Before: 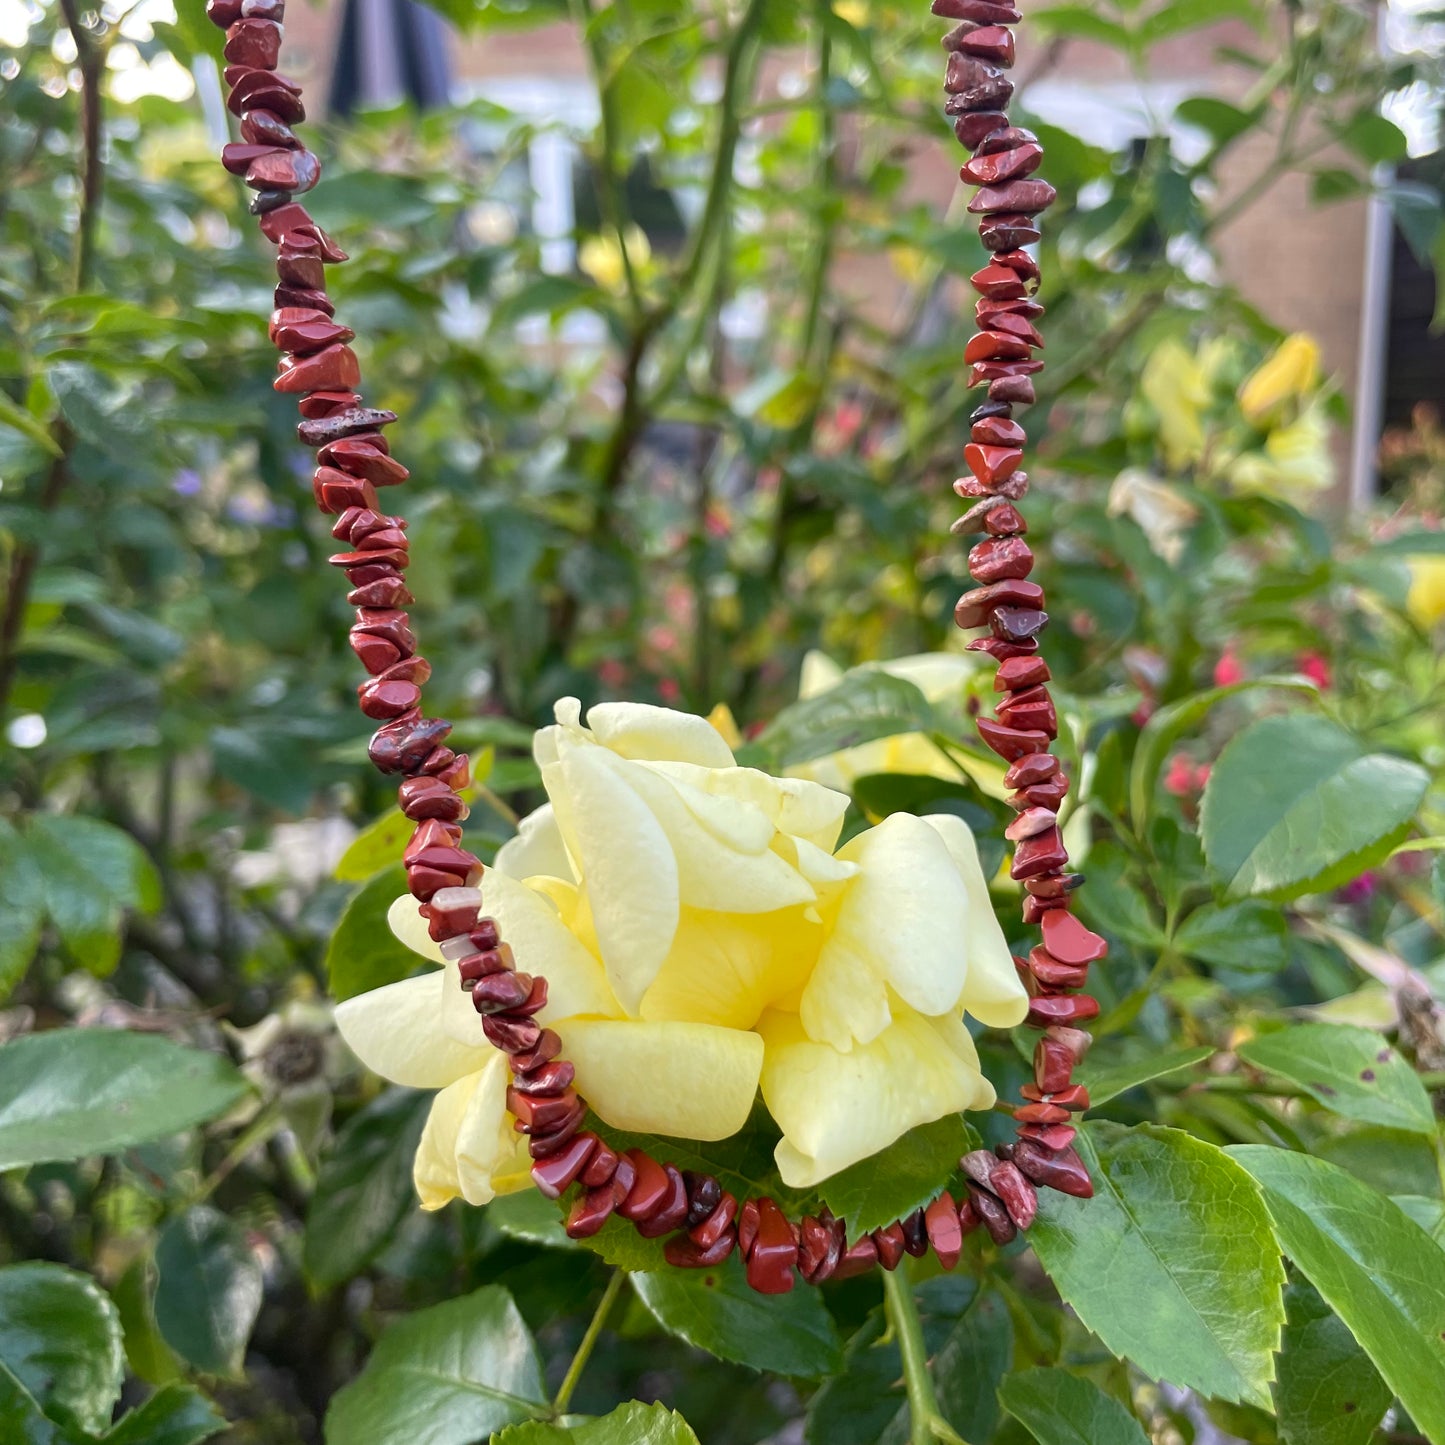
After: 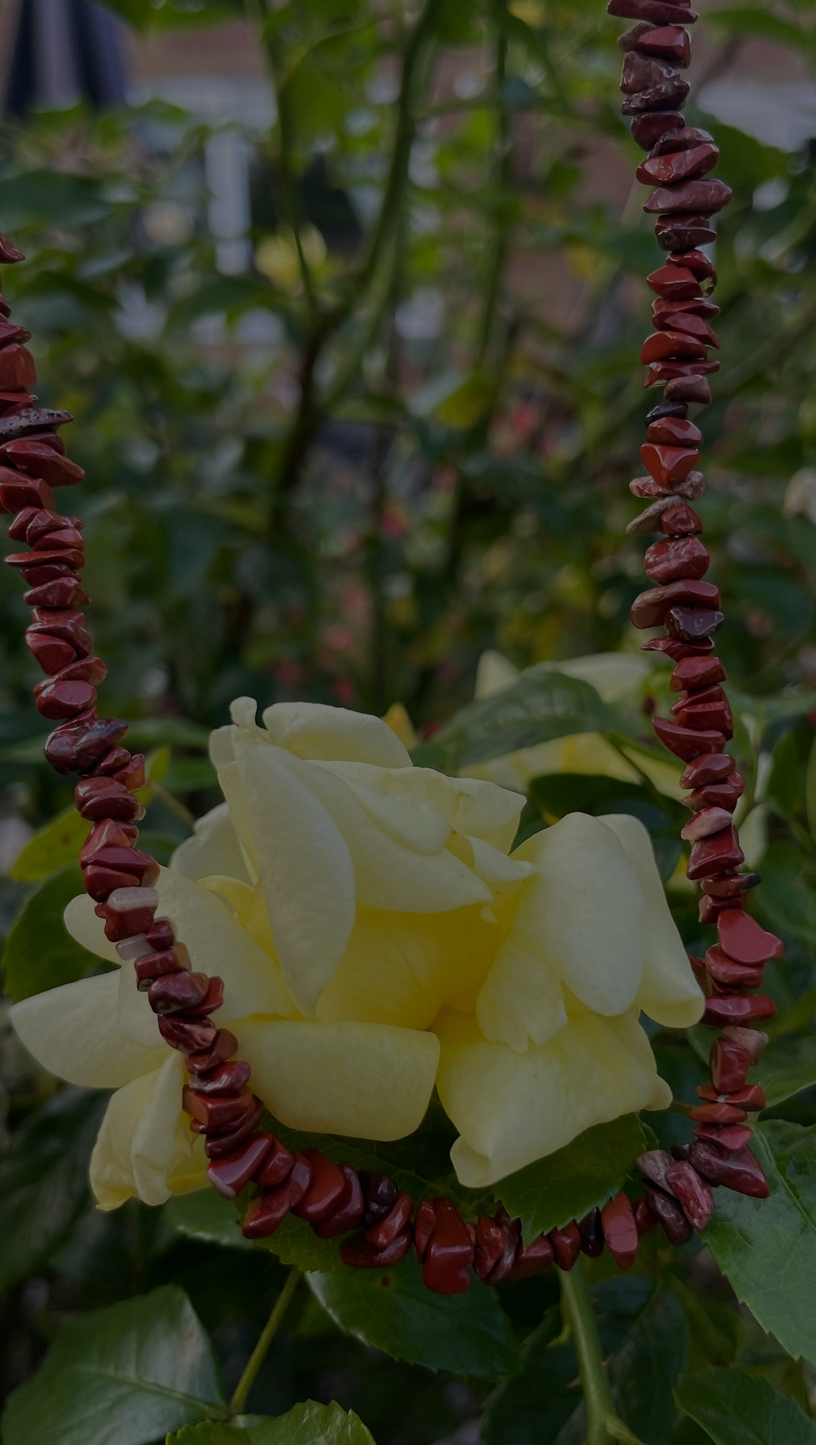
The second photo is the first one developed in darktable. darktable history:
exposure: exposure -2.358 EV, compensate highlight preservation false
crop and rotate: left 22.422%, right 21.096%
